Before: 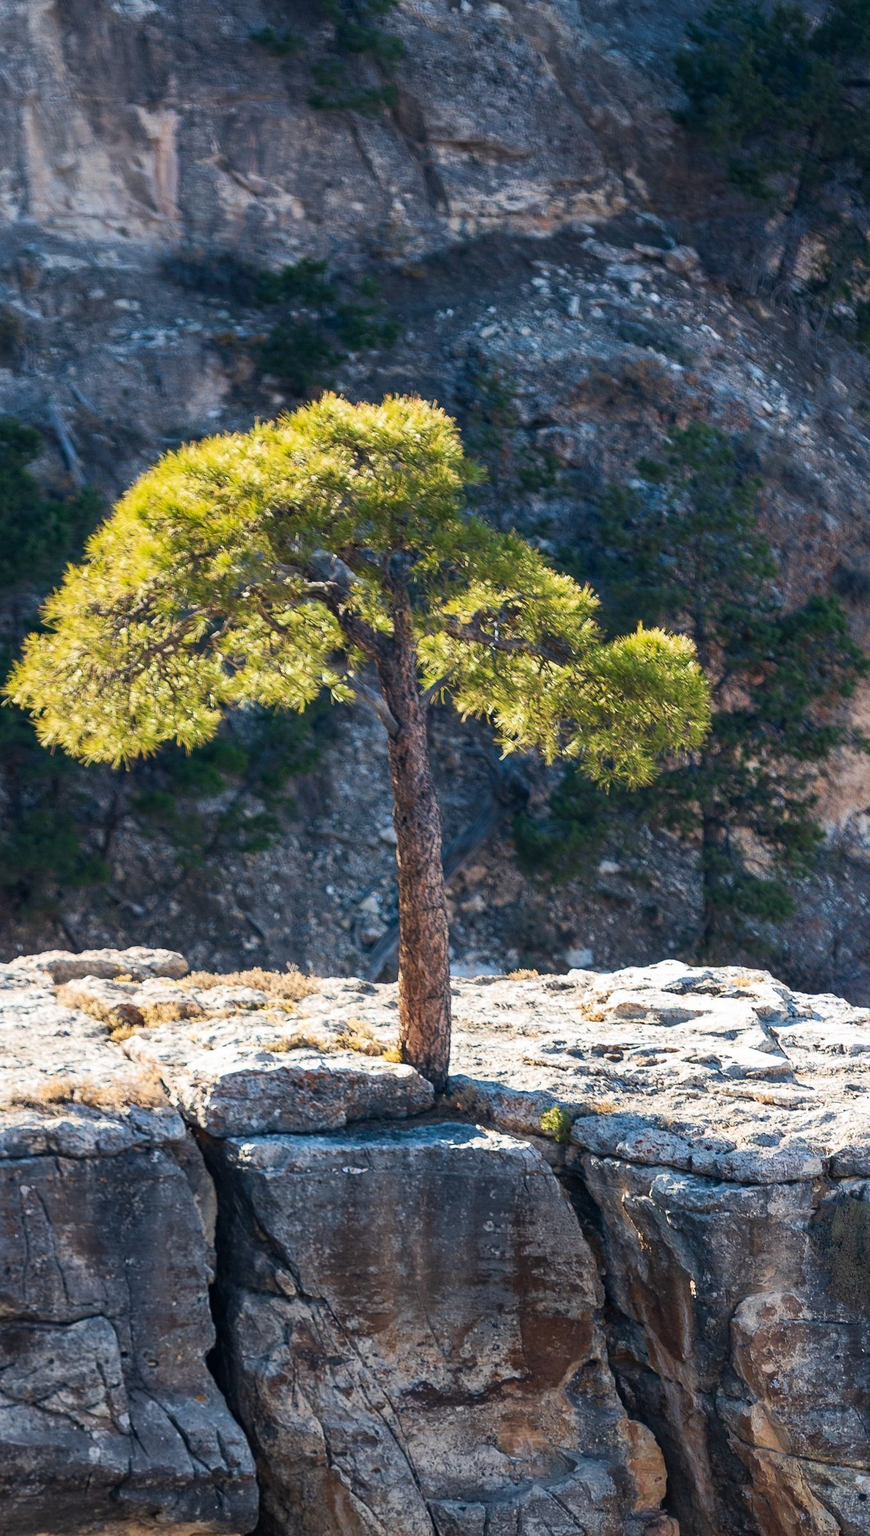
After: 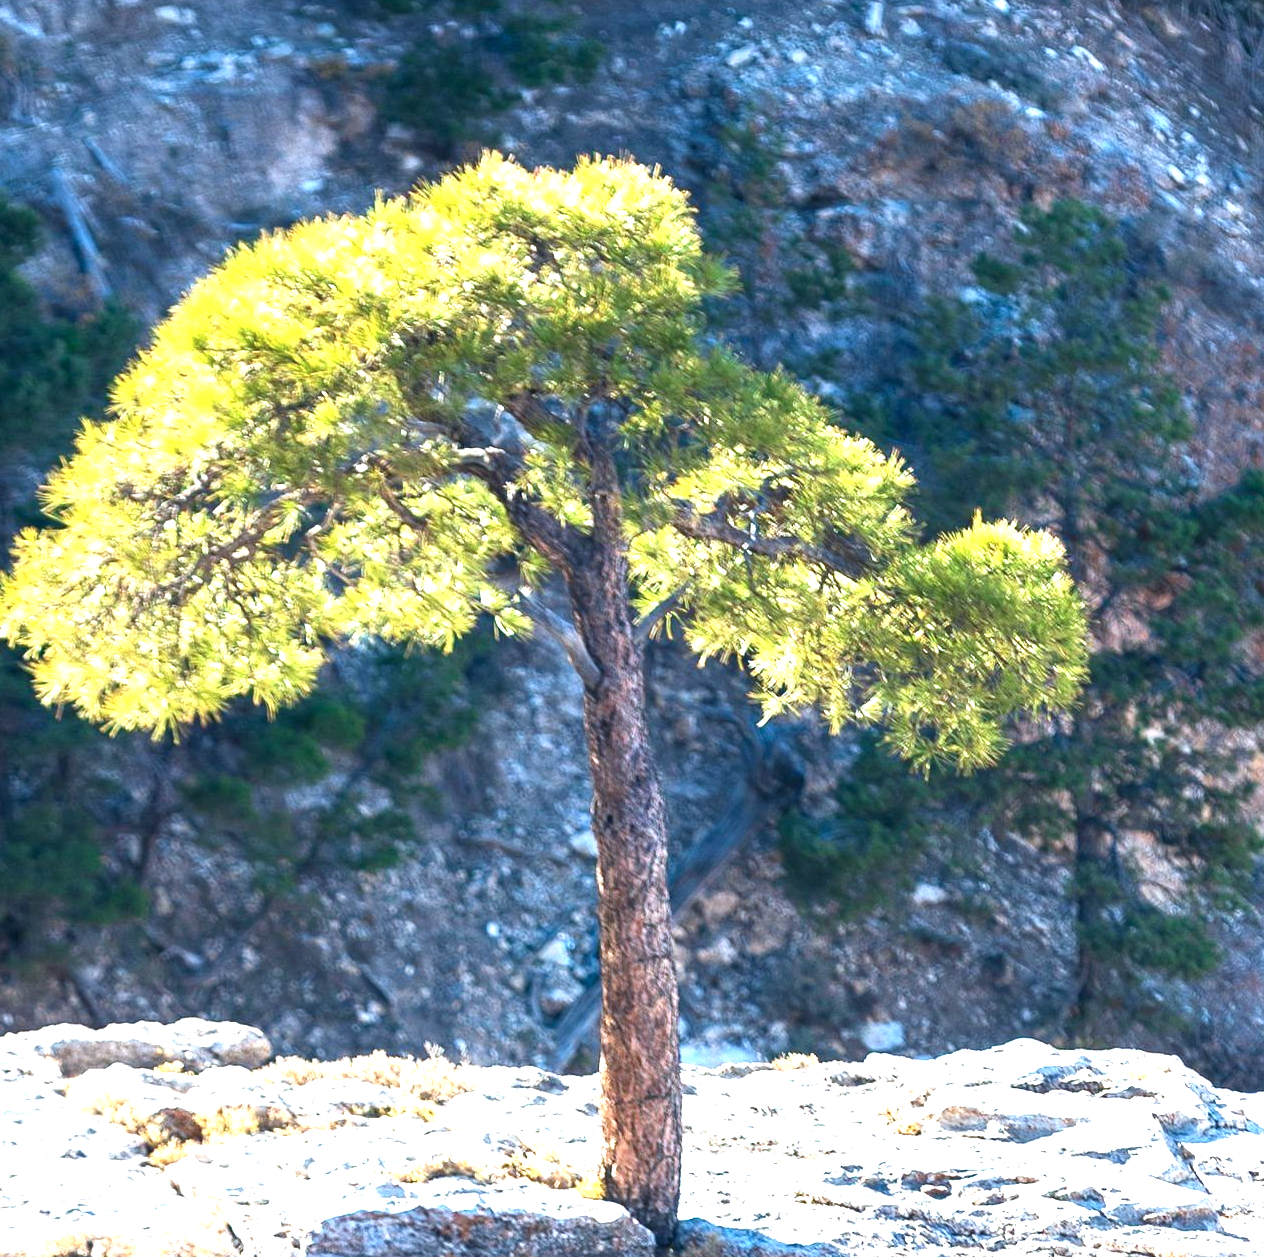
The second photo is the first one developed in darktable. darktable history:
color calibration: illuminant custom, x 0.368, y 0.373, temperature 4330.32 K
crop: left 1.744%, top 19.225%, right 5.069%, bottom 28.357%
exposure: black level correction 0, exposure 1.2 EV, compensate highlight preservation false
